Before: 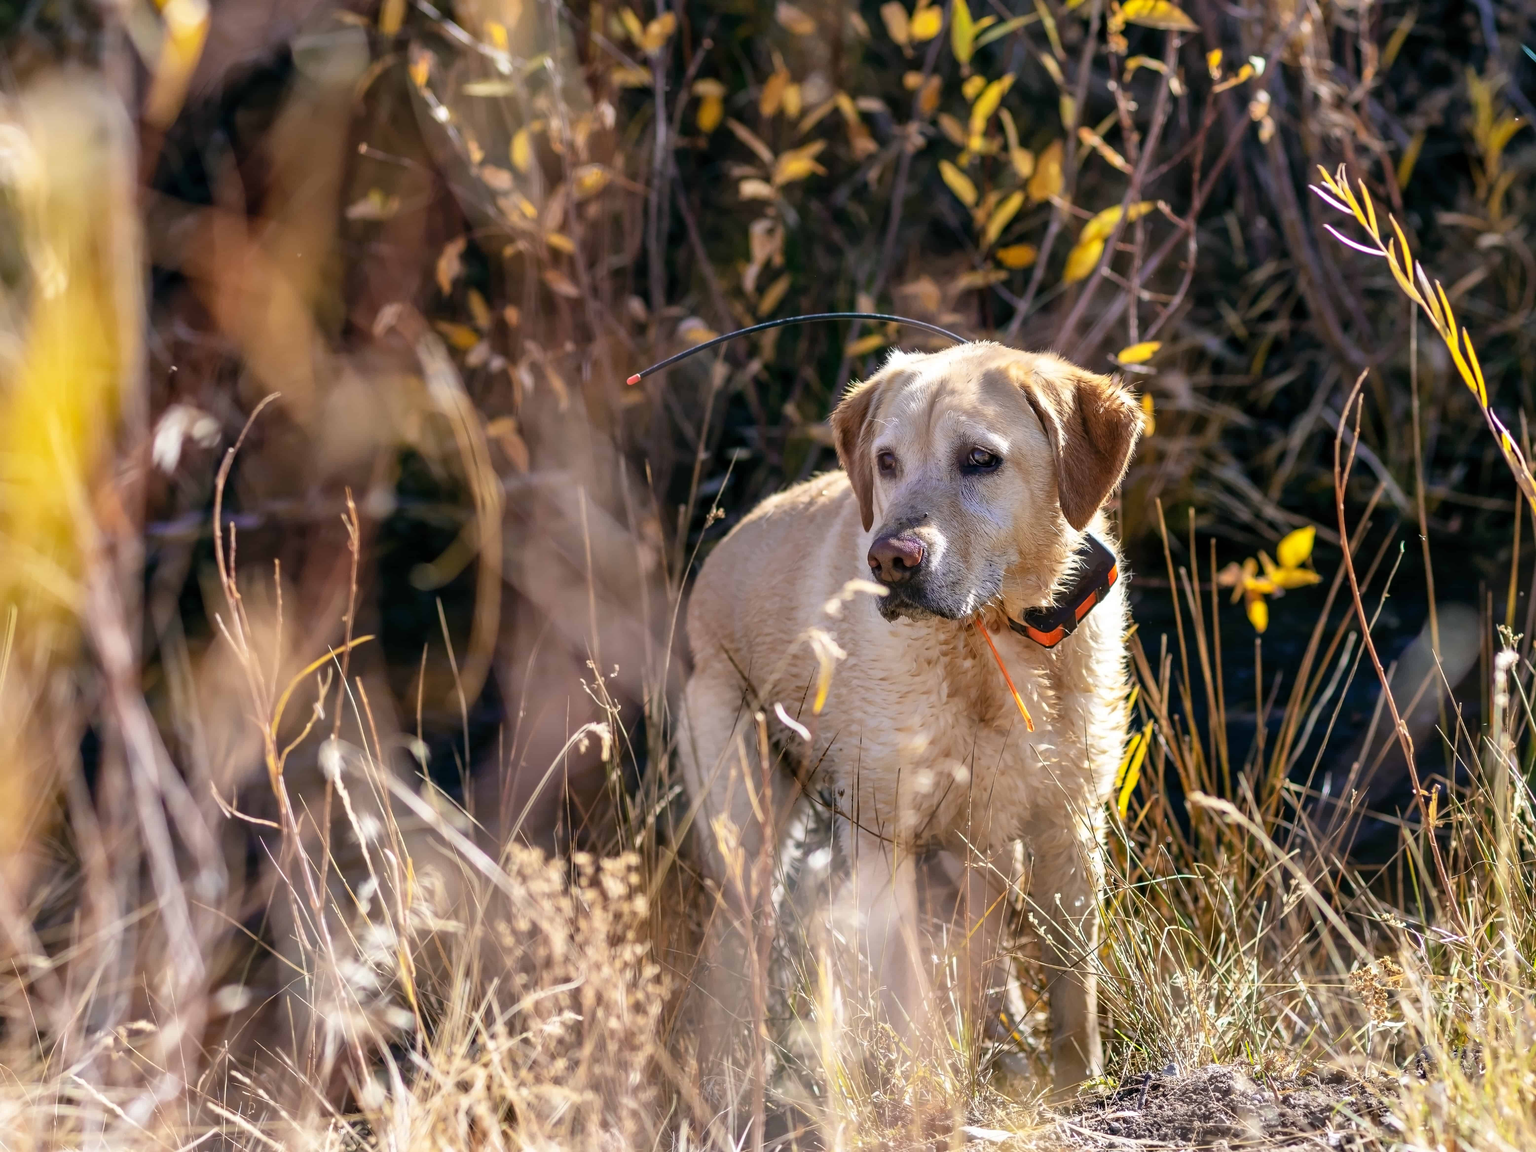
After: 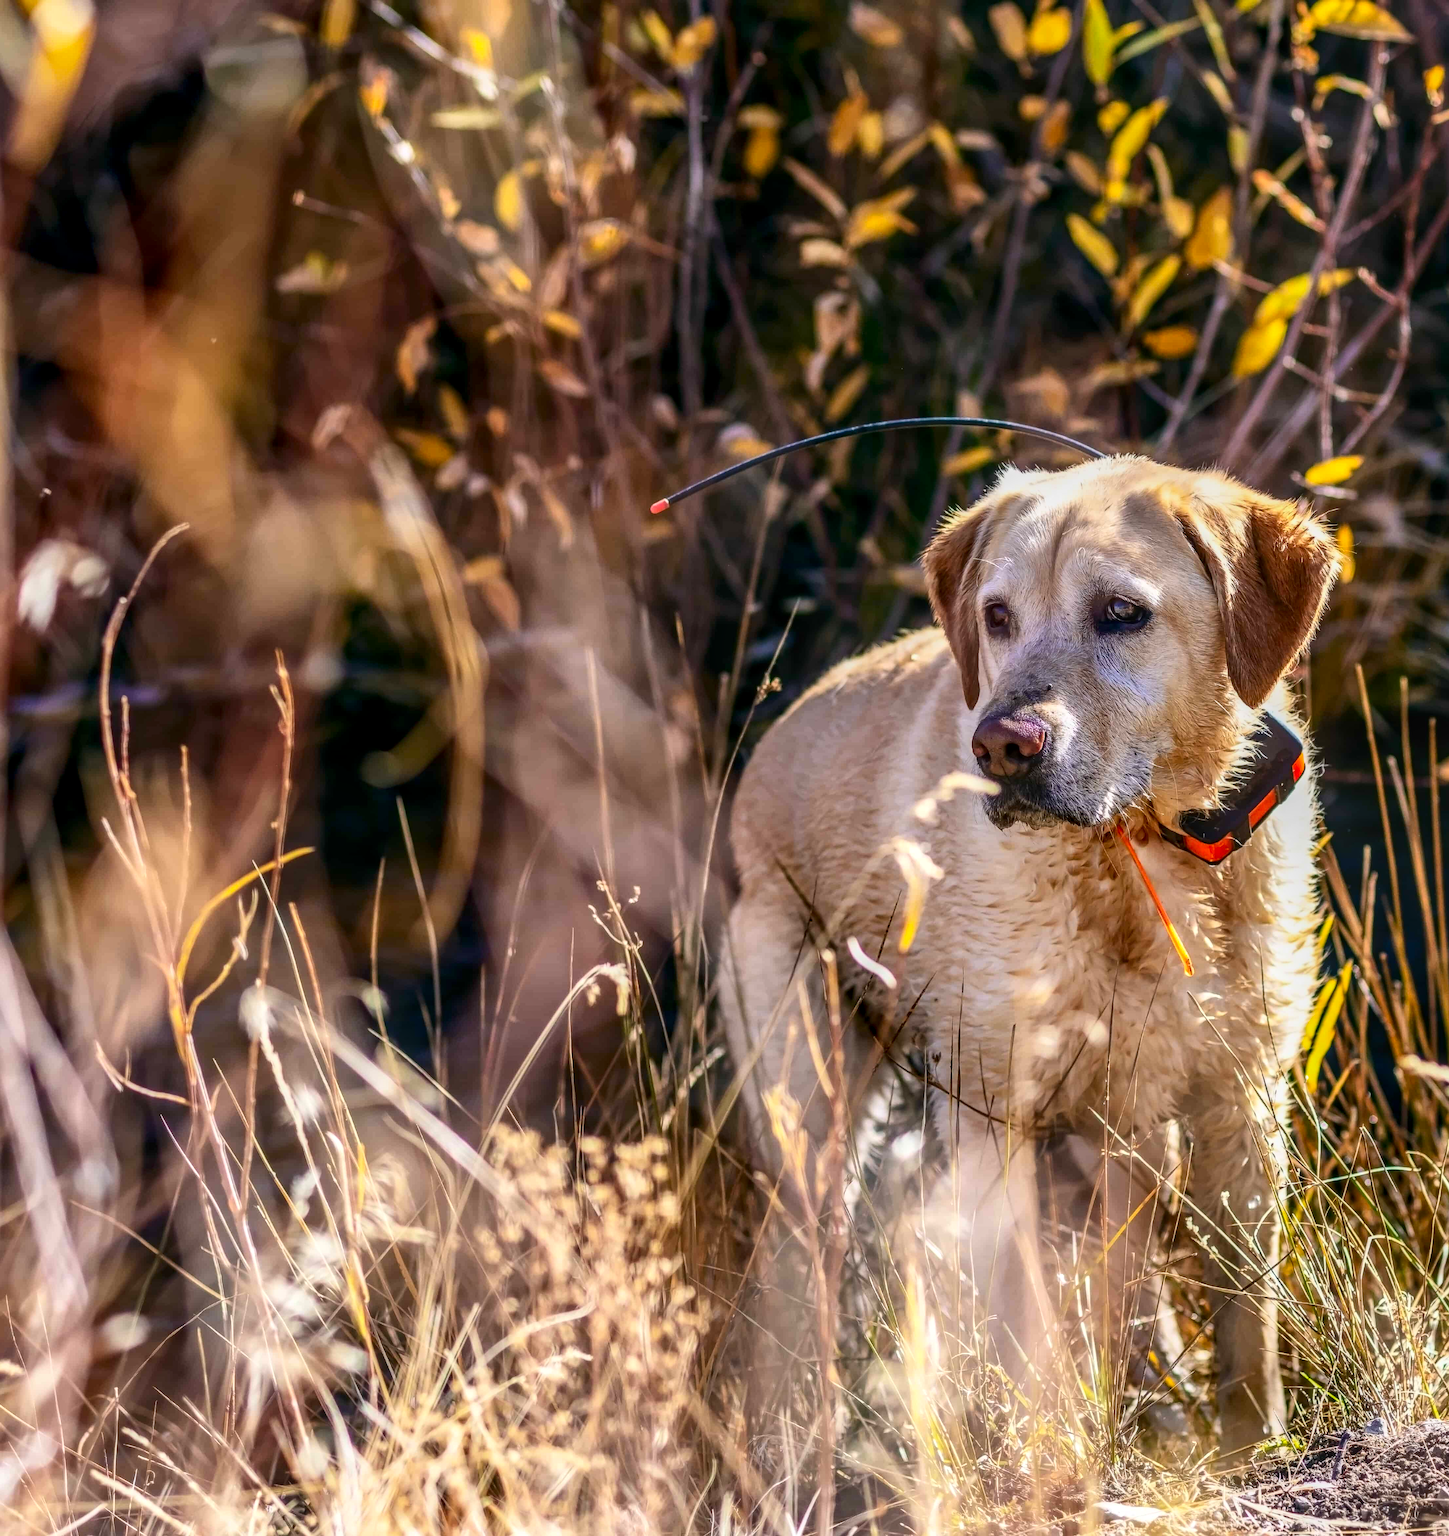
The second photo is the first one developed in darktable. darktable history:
local contrast: highlights 0%, shadows 0%, detail 133%
rotate and perspective: automatic cropping original format, crop left 0, crop top 0
crop and rotate: left 9.061%, right 20.142%
contrast brightness saturation: contrast 0.18, saturation 0.3
